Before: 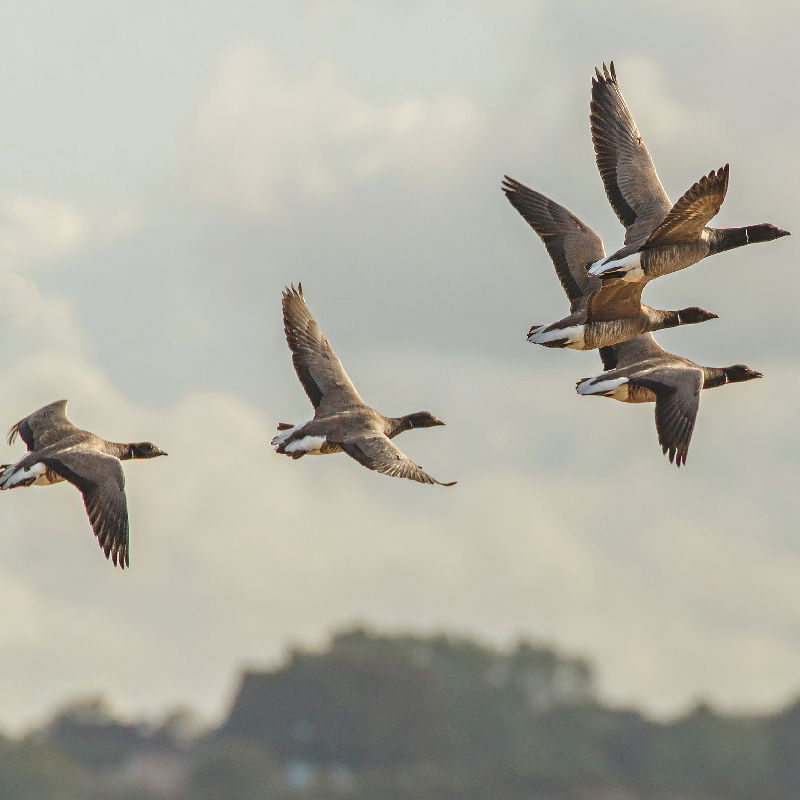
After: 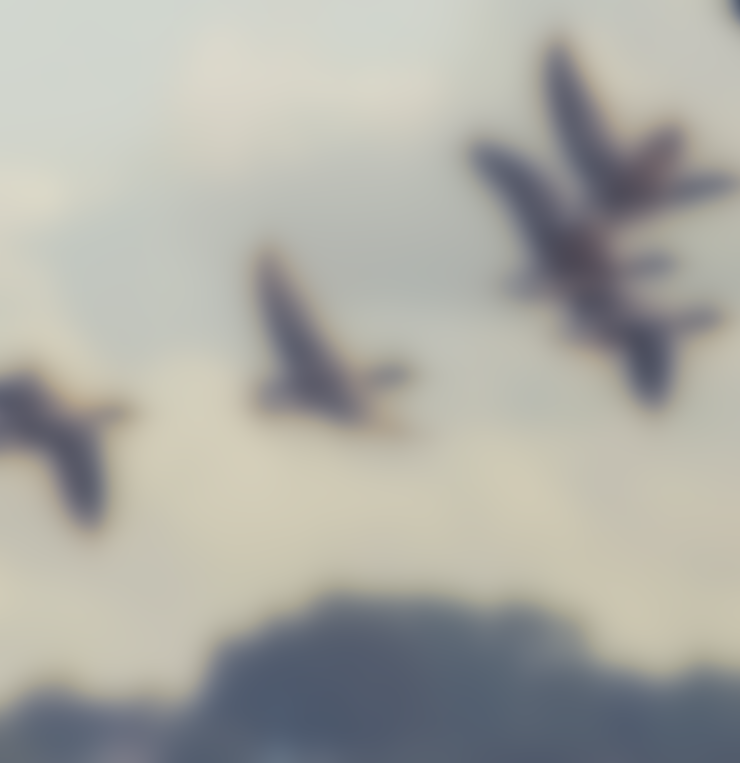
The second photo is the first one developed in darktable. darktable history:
sharpen: radius 1.967
split-toning: shadows › hue 230.4°
lowpass: radius 16, unbound 0
color correction: saturation 1.1
rotate and perspective: rotation -1.68°, lens shift (vertical) -0.146, crop left 0.049, crop right 0.912, crop top 0.032, crop bottom 0.96
